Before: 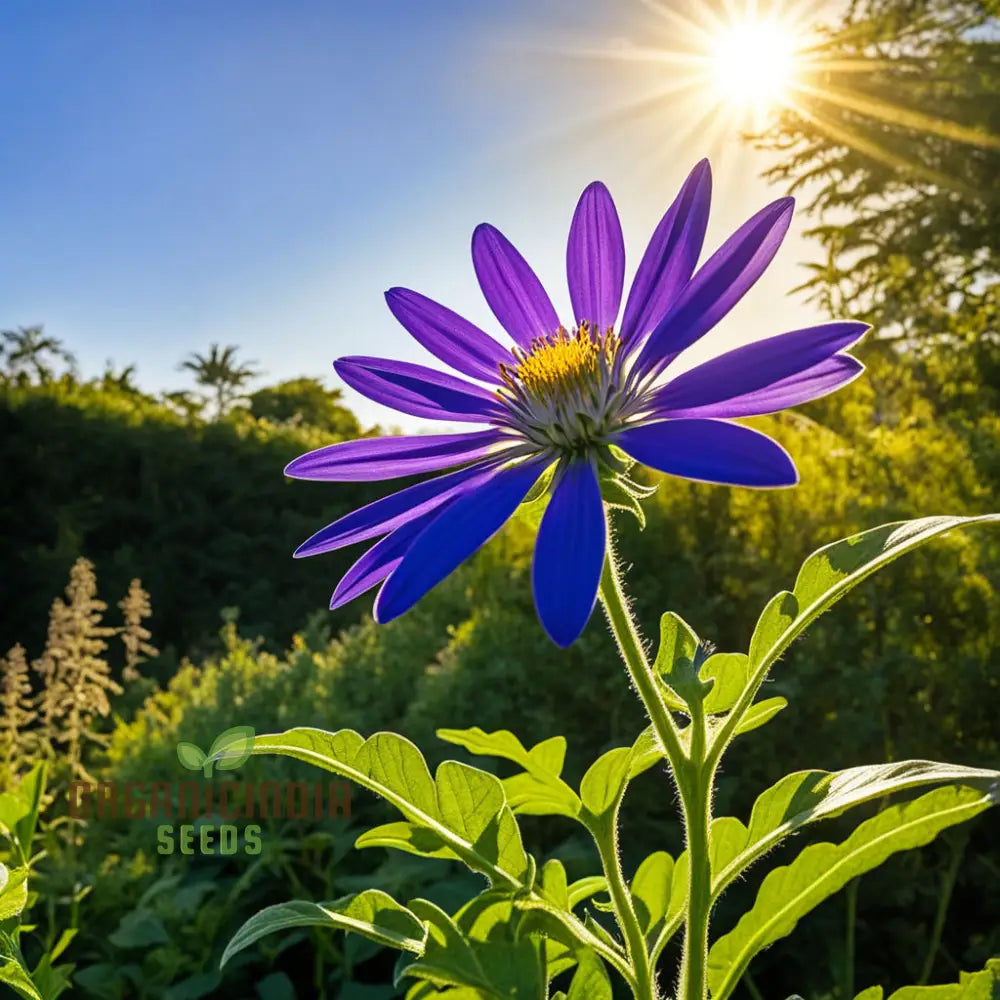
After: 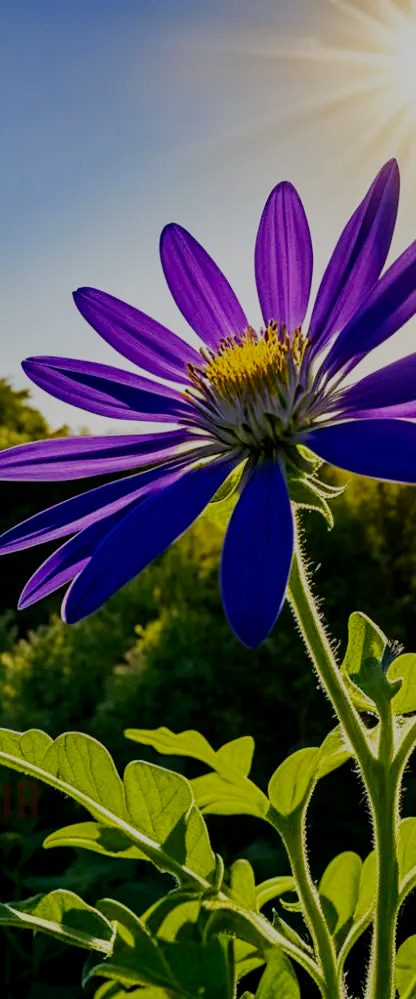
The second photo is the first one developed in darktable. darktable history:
crop: left 31.229%, right 27.105%
filmic rgb: middle gray luminance 29%, black relative exposure -10.3 EV, white relative exposure 5.5 EV, threshold 6 EV, target black luminance 0%, hardness 3.95, latitude 2.04%, contrast 1.132, highlights saturation mix 5%, shadows ↔ highlights balance 15.11%, preserve chrominance no, color science v3 (2019), use custom middle-gray values true, iterations of high-quality reconstruction 0, enable highlight reconstruction true
